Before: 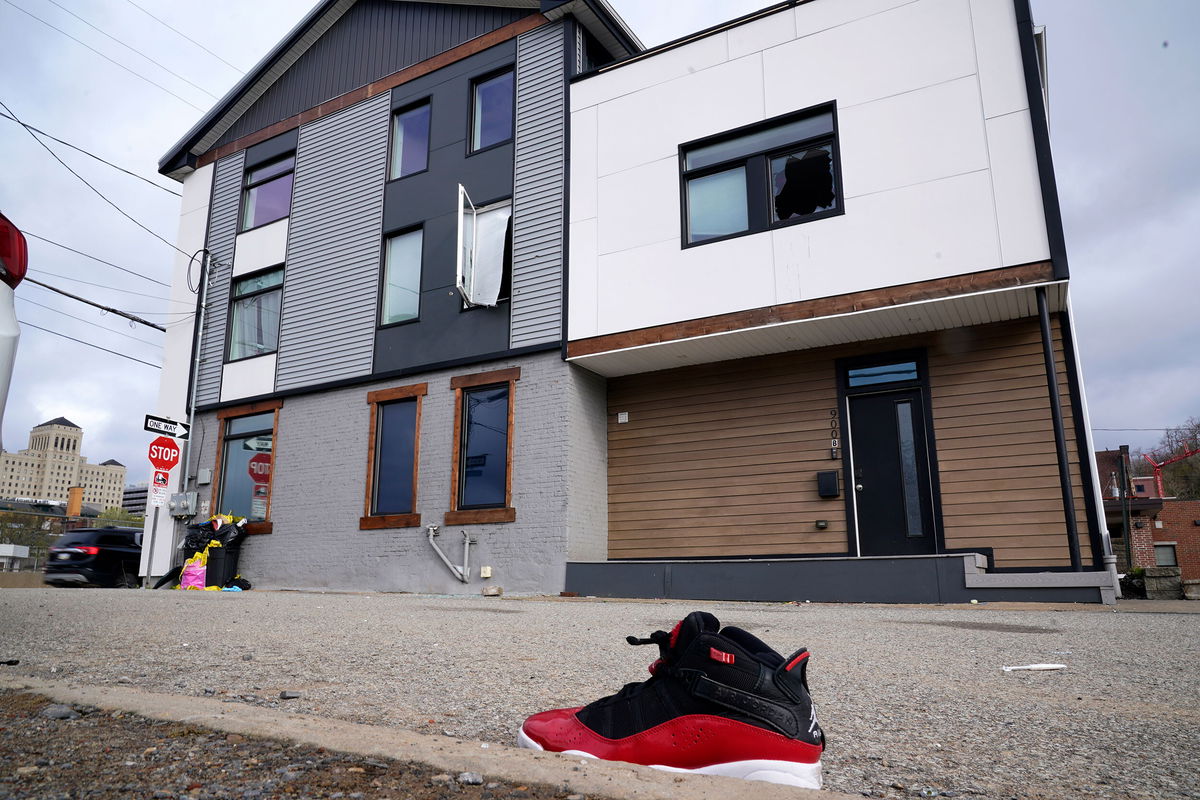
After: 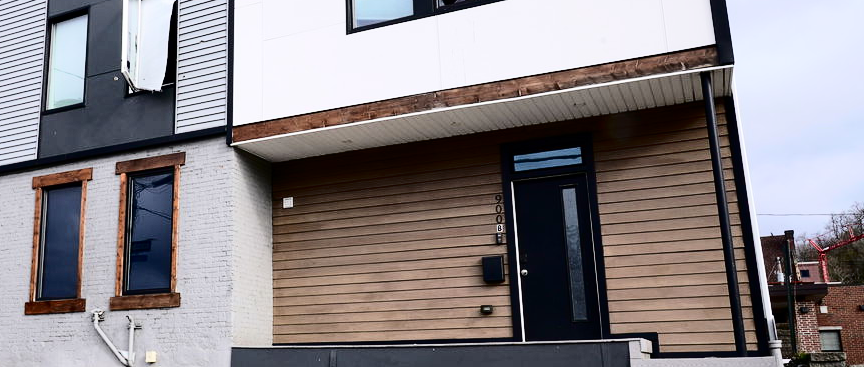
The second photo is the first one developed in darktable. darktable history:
crop and rotate: left 27.938%, top 27.046%, bottom 27.046%
tone curve: curves: ch0 [(0, 0) (0.003, 0.001) (0.011, 0.004) (0.025, 0.009) (0.044, 0.016) (0.069, 0.025) (0.1, 0.036) (0.136, 0.059) (0.177, 0.103) (0.224, 0.175) (0.277, 0.274) (0.335, 0.395) (0.399, 0.52) (0.468, 0.635) (0.543, 0.733) (0.623, 0.817) (0.709, 0.888) (0.801, 0.93) (0.898, 0.964) (1, 1)], color space Lab, independent channels, preserve colors none
white balance: red 1, blue 1
